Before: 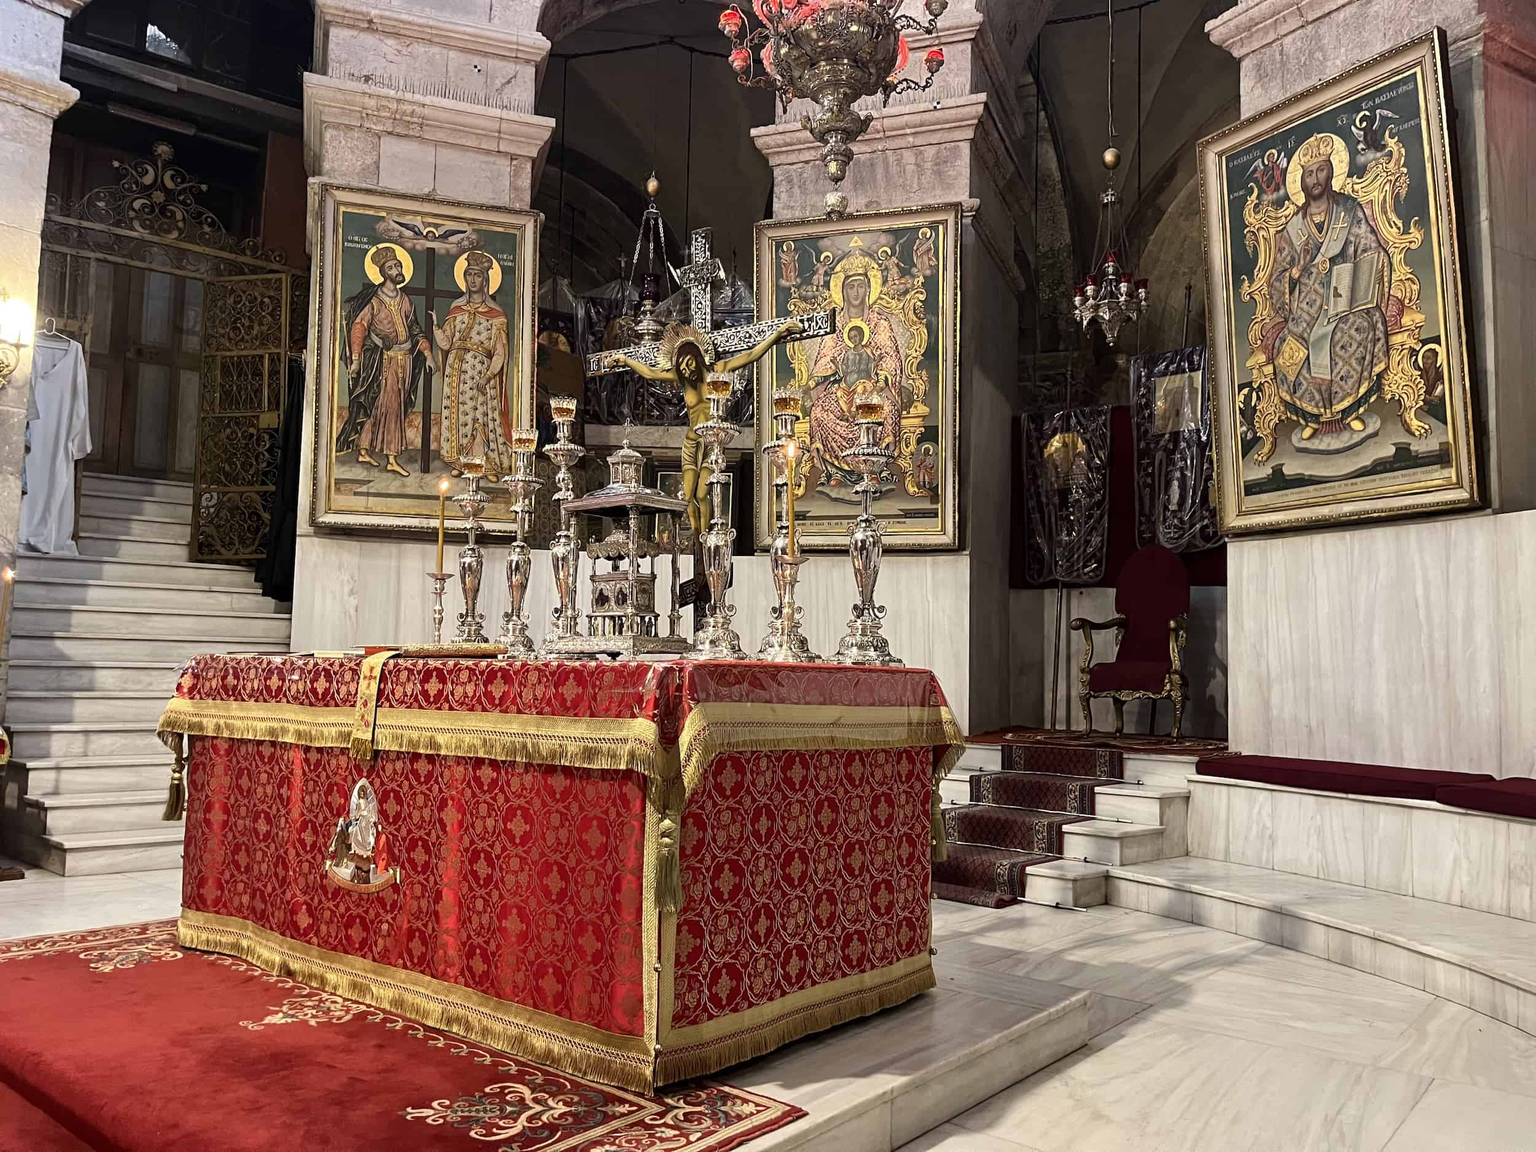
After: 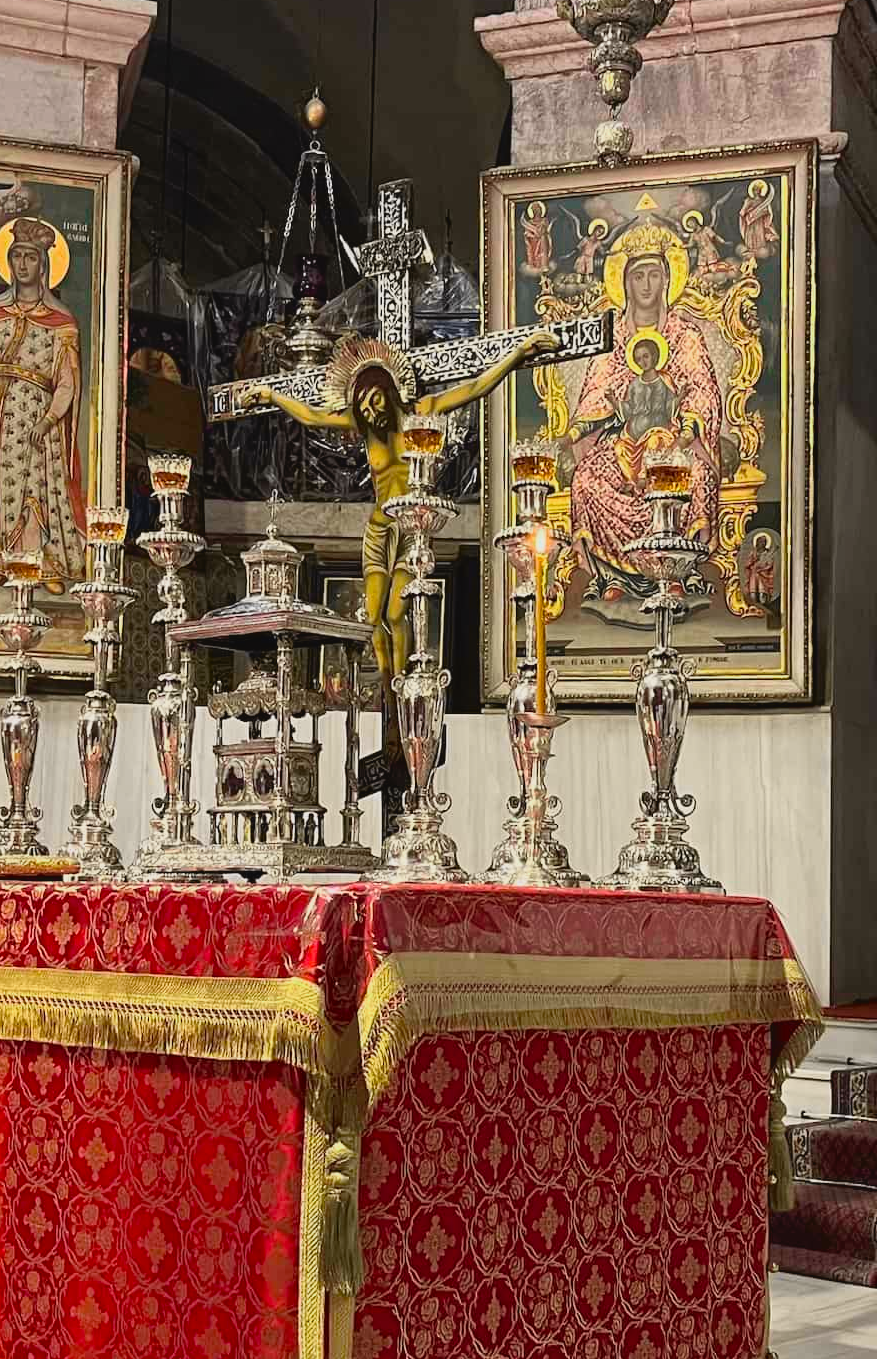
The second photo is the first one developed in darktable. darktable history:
tone curve: curves: ch0 [(0, 0.036) (0.053, 0.068) (0.211, 0.217) (0.519, 0.513) (0.847, 0.82) (0.991, 0.914)]; ch1 [(0, 0) (0.276, 0.206) (0.412, 0.353) (0.482, 0.475) (0.495, 0.5) (0.509, 0.502) (0.563, 0.57) (0.667, 0.672) (0.788, 0.809) (1, 1)]; ch2 [(0, 0) (0.438, 0.456) (0.473, 0.47) (0.503, 0.503) (0.523, 0.528) (0.562, 0.571) (0.612, 0.61) (0.679, 0.72) (1, 1)], color space Lab, independent channels, preserve colors none
crop and rotate: left 29.895%, top 10.215%, right 35.024%, bottom 17.257%
